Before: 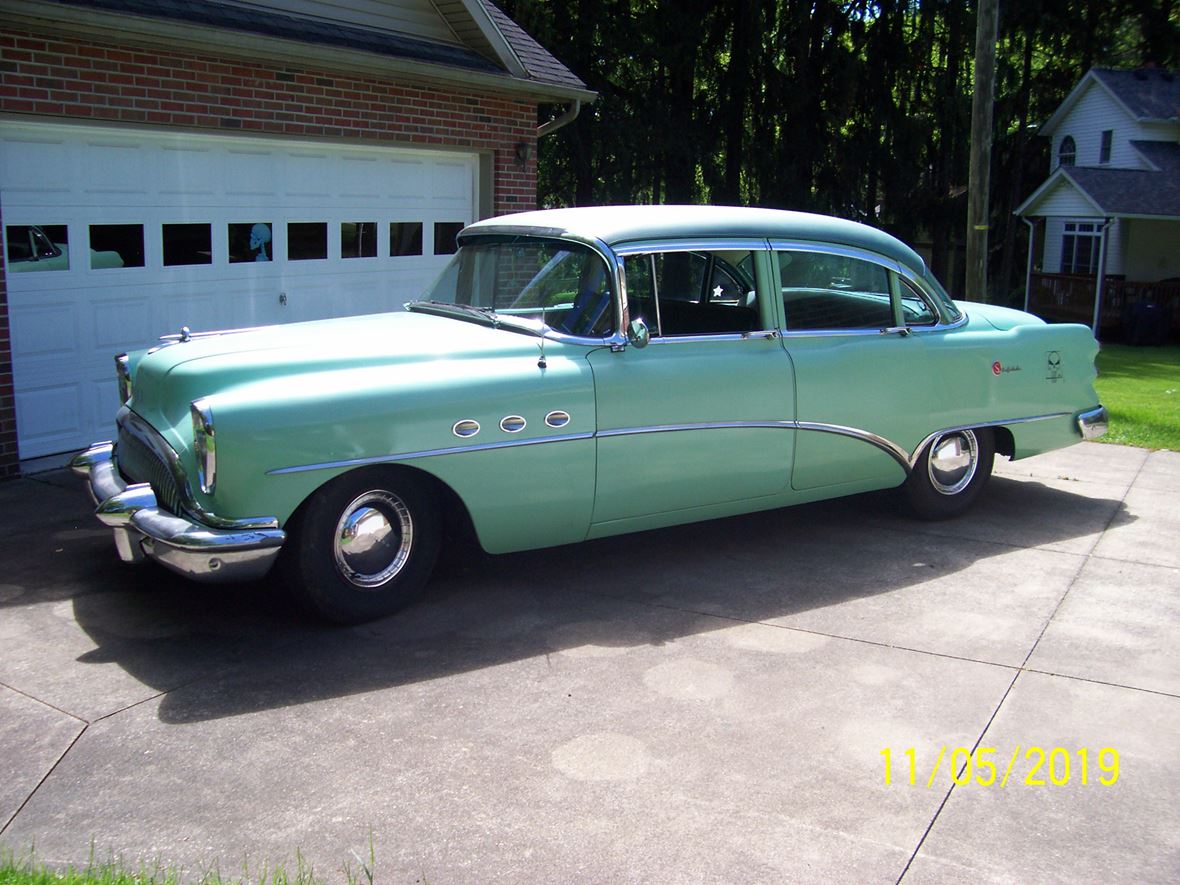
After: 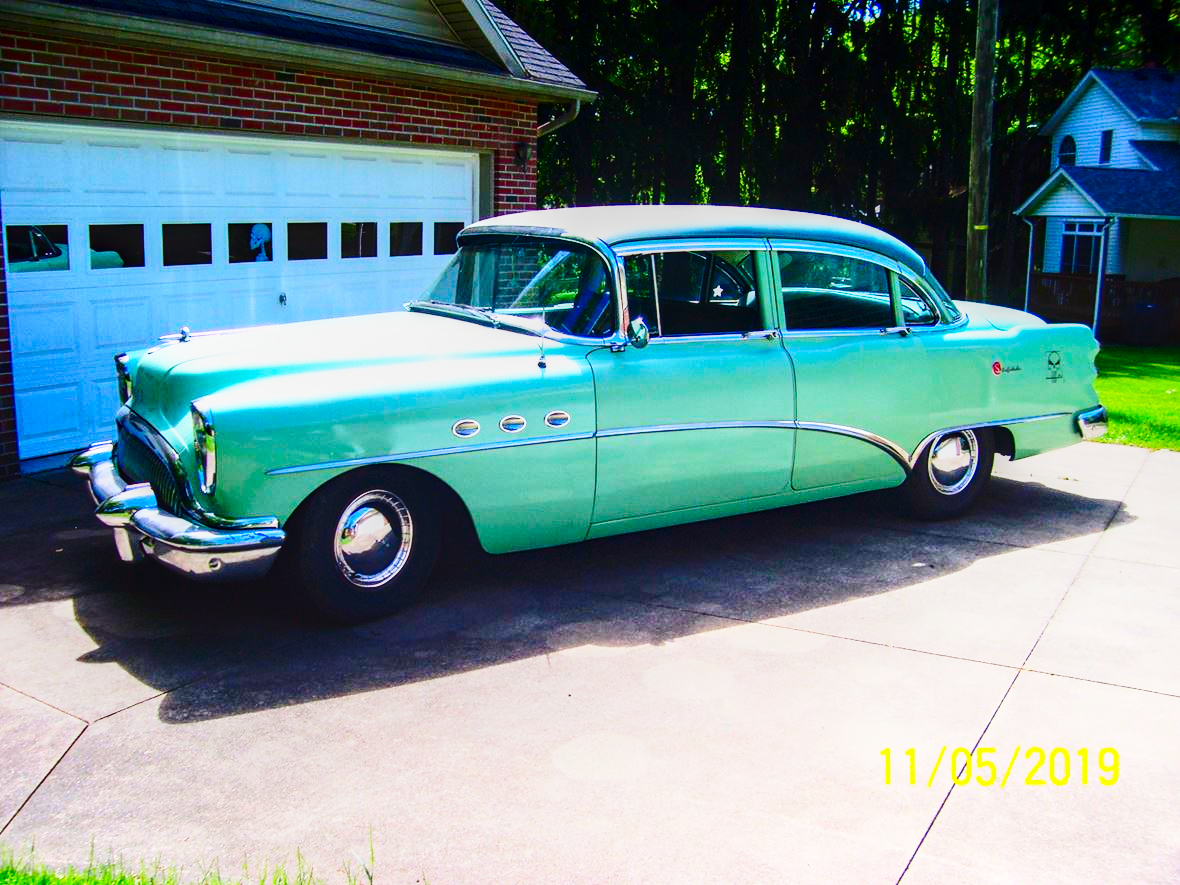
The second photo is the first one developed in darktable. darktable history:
contrast brightness saturation: contrast 0.27, brightness 0.013, saturation 0.883
base curve: curves: ch0 [(0, 0) (0.028, 0.03) (0.121, 0.232) (0.46, 0.748) (0.859, 0.968) (1, 1)], preserve colors none
local contrast: highlights 26%, detail 130%
